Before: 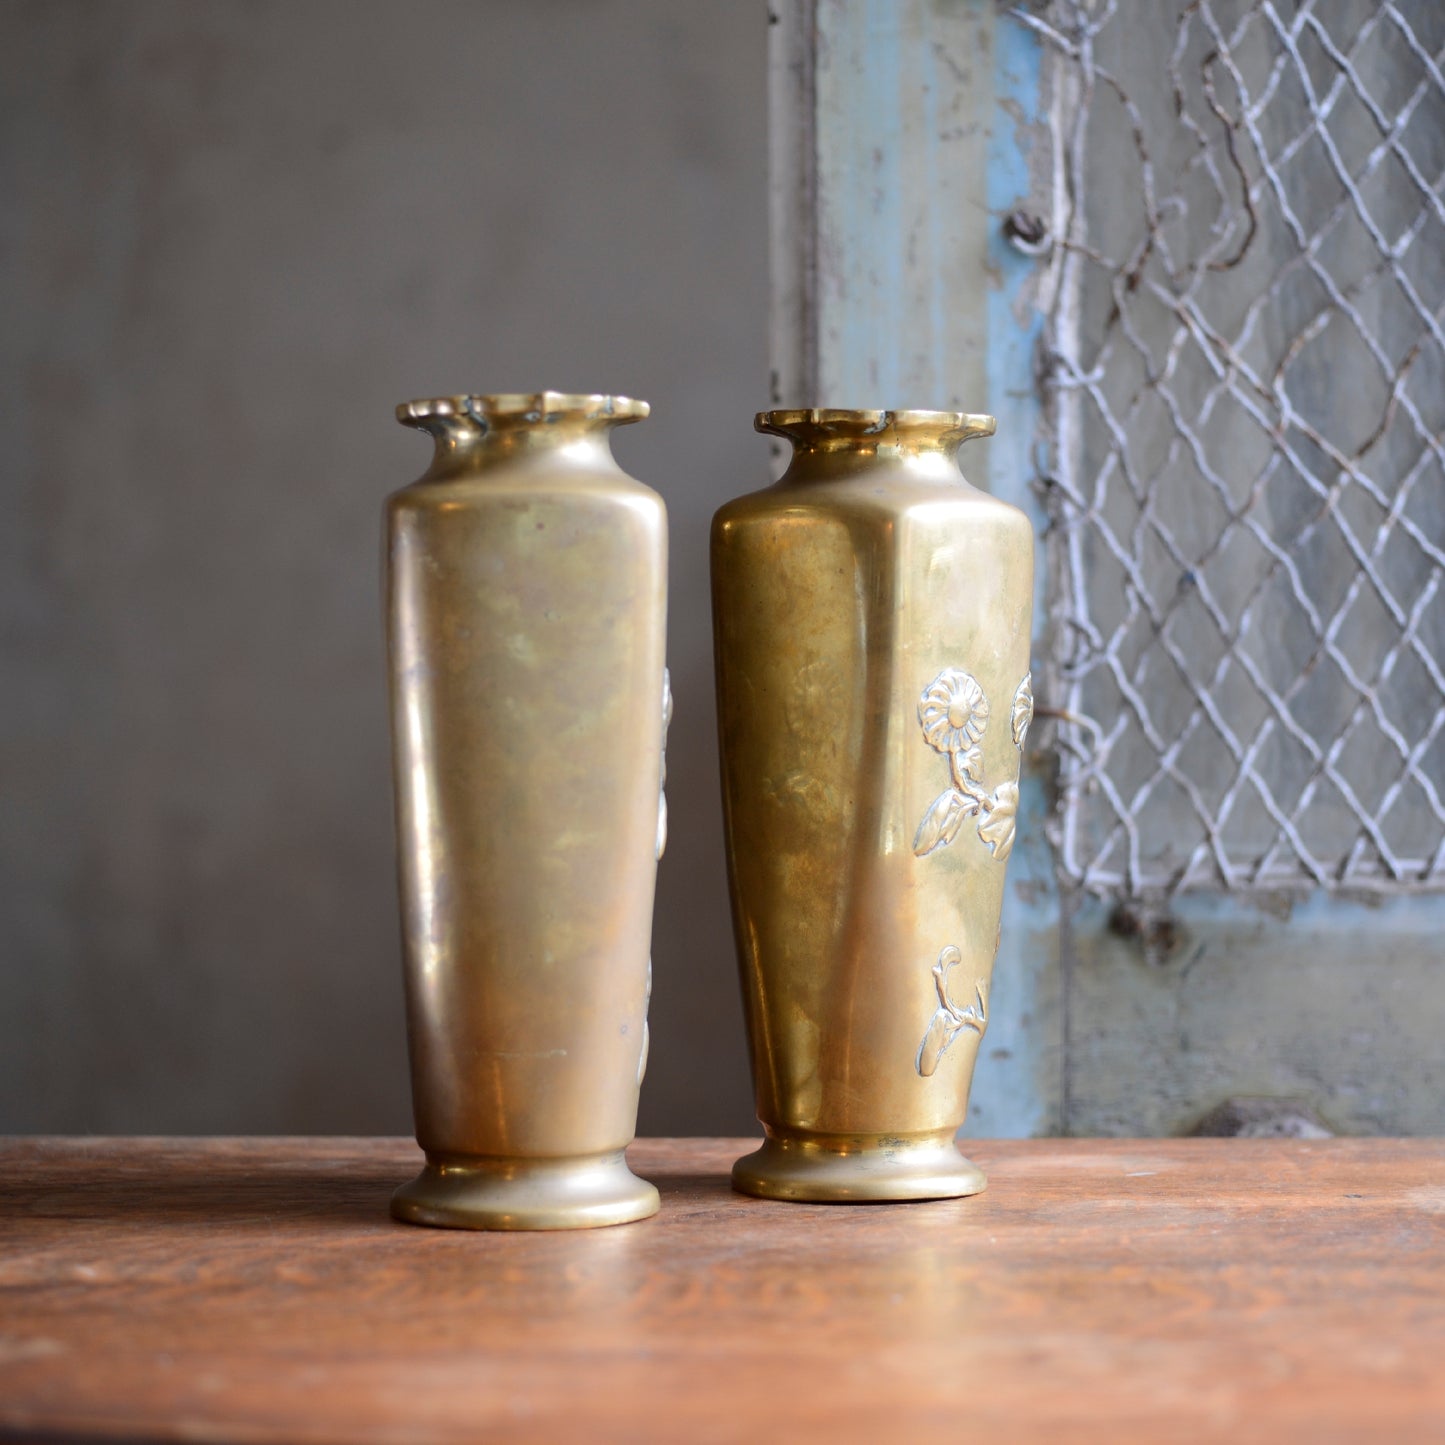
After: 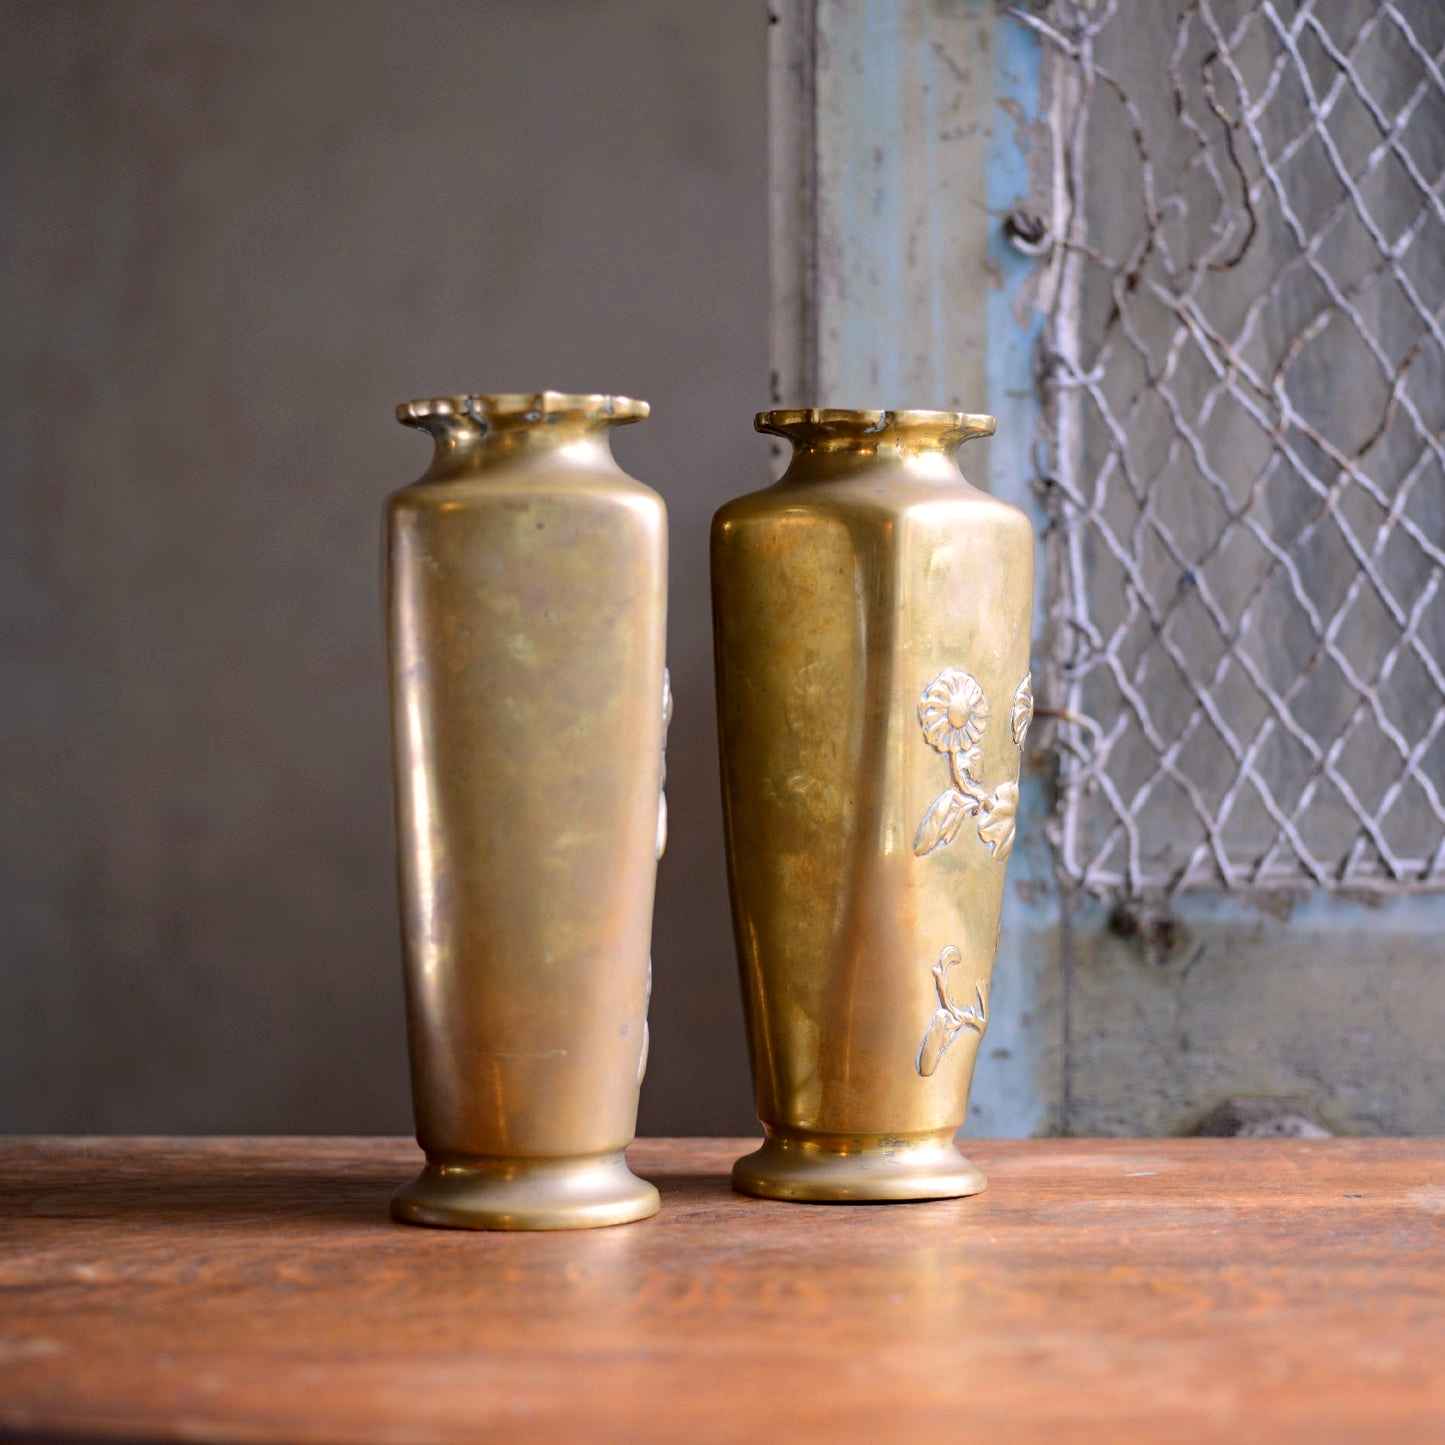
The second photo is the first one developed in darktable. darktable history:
color correction: highlights a* 5.81, highlights b* 4.84
haze removal: compatibility mode true, adaptive false
